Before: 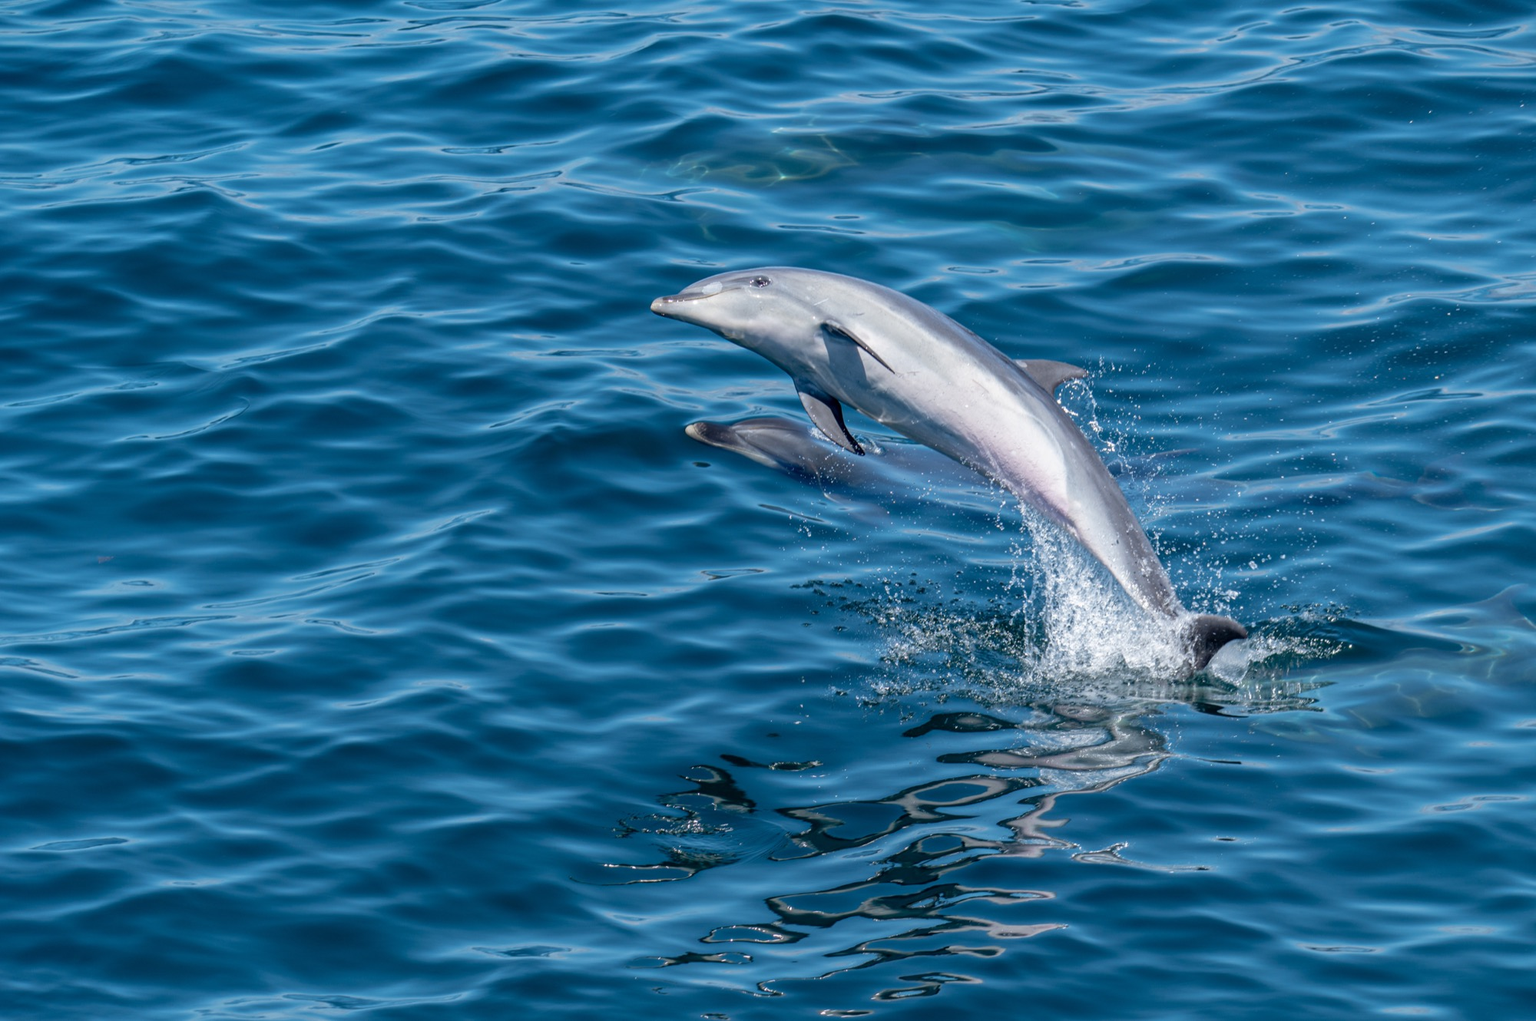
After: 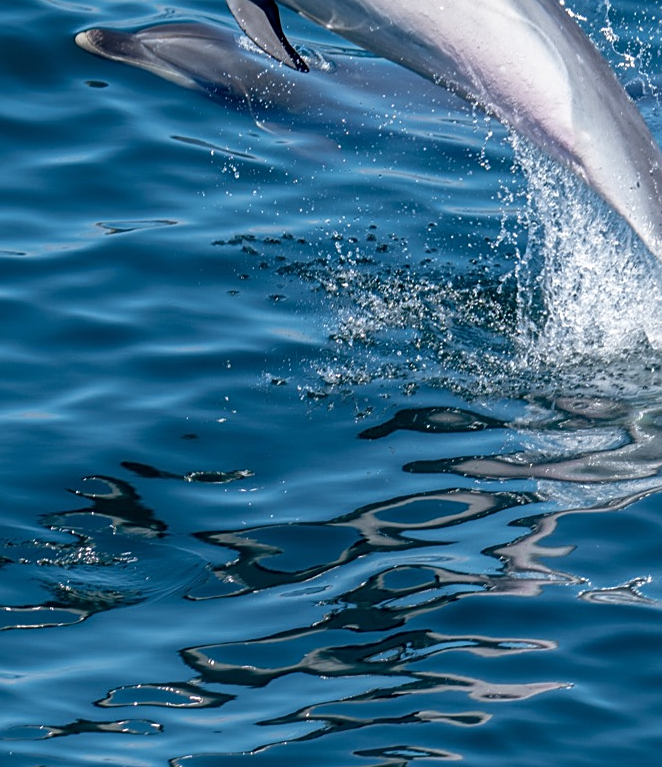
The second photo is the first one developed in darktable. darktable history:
sharpen: on, module defaults
crop: left 40.878%, top 39.176%, right 25.993%, bottom 3.081%
exposure: exposure 0.014 EV, compensate highlight preservation false
